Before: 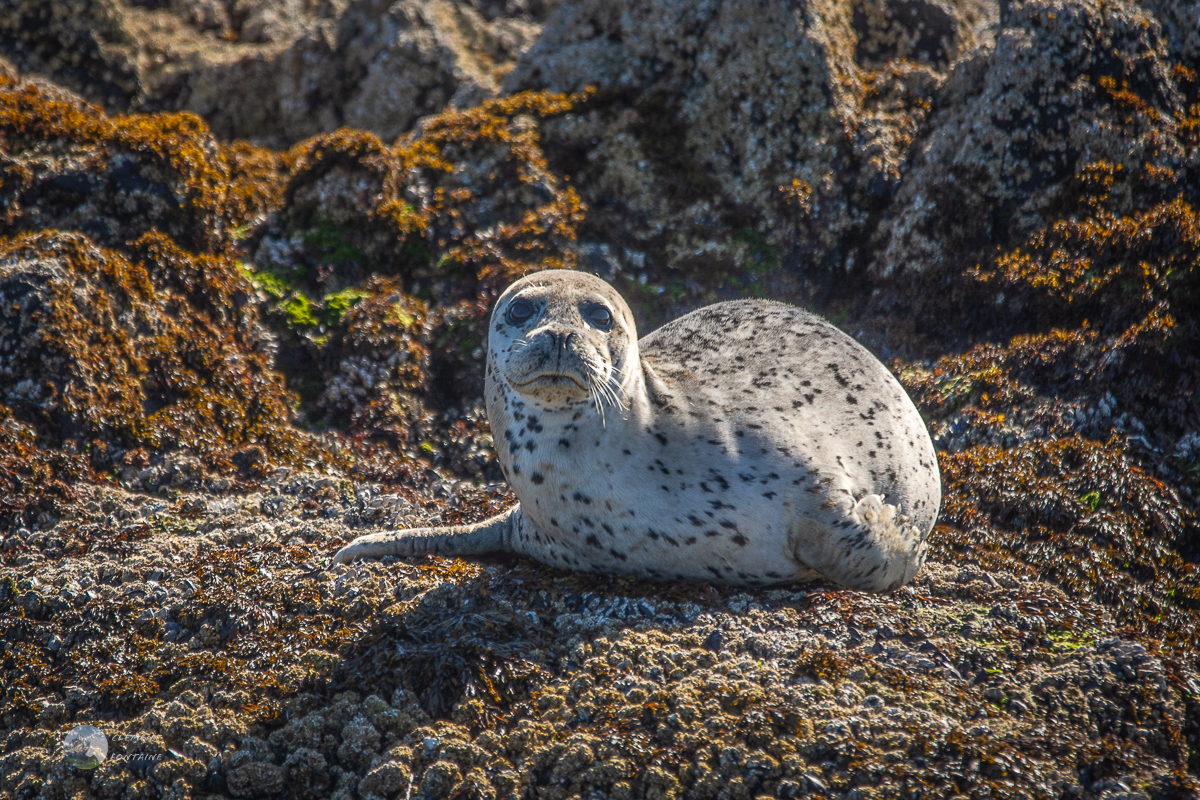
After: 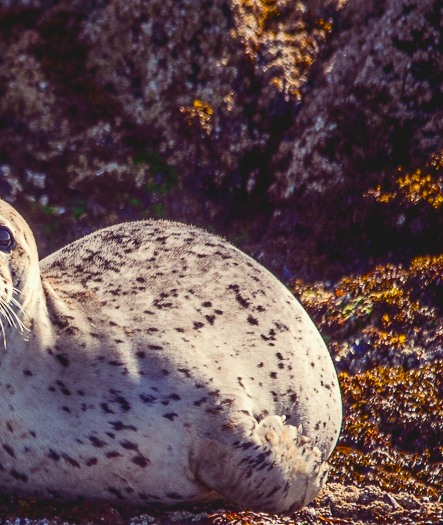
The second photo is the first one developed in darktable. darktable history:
crop and rotate: left 49.936%, top 10.094%, right 13.136%, bottom 24.256%
tone curve: curves: ch0 [(0, 0.087) (0.175, 0.178) (0.466, 0.498) (0.715, 0.764) (1, 0.961)]; ch1 [(0, 0) (0.437, 0.398) (0.476, 0.466) (0.505, 0.505) (0.534, 0.544) (0.612, 0.605) (0.641, 0.643) (1, 1)]; ch2 [(0, 0) (0.359, 0.379) (0.427, 0.453) (0.489, 0.495) (0.531, 0.534) (0.579, 0.579) (1, 1)], color space Lab, independent channels, preserve colors none
color balance rgb: shadows lift › luminance -21.66%, shadows lift › chroma 8.98%, shadows lift › hue 283.37°, power › chroma 1.05%, power › hue 25.59°, highlights gain › luminance 6.08%, highlights gain › chroma 2.55%, highlights gain › hue 90°, global offset › luminance -0.87%, perceptual saturation grading › global saturation 25%, perceptual saturation grading › highlights -28.39%, perceptual saturation grading › shadows 33.98%
